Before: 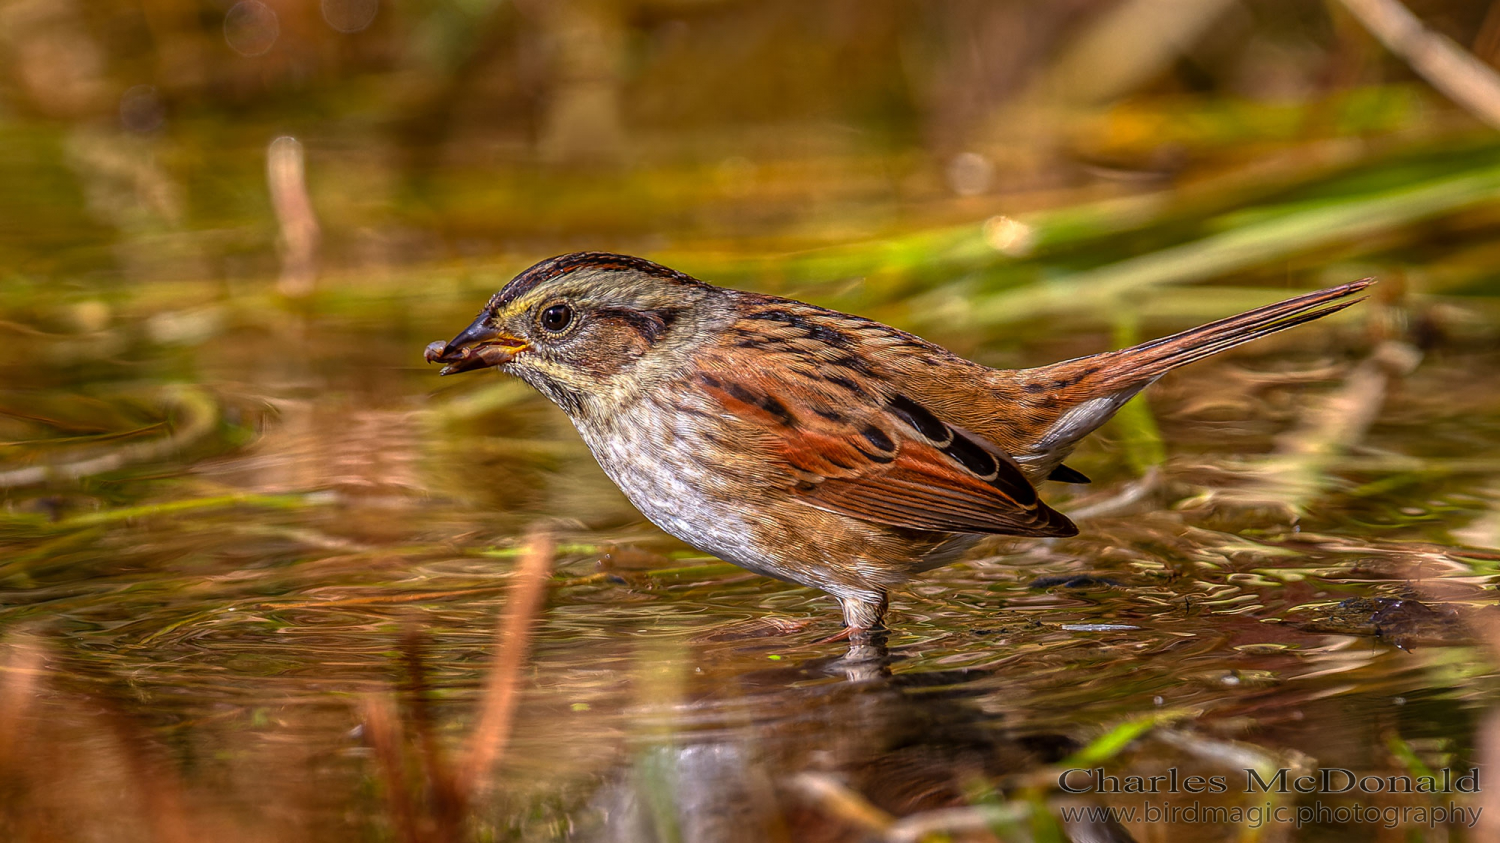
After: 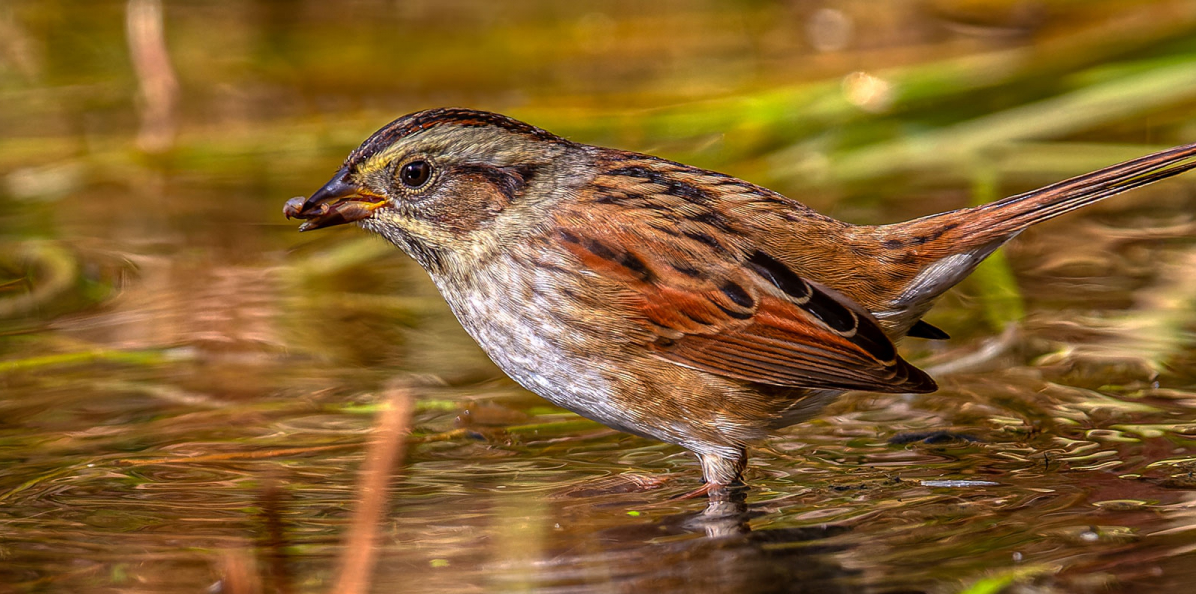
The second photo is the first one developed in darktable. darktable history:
crop: left 9.423%, top 17.171%, right 10.826%, bottom 12.33%
